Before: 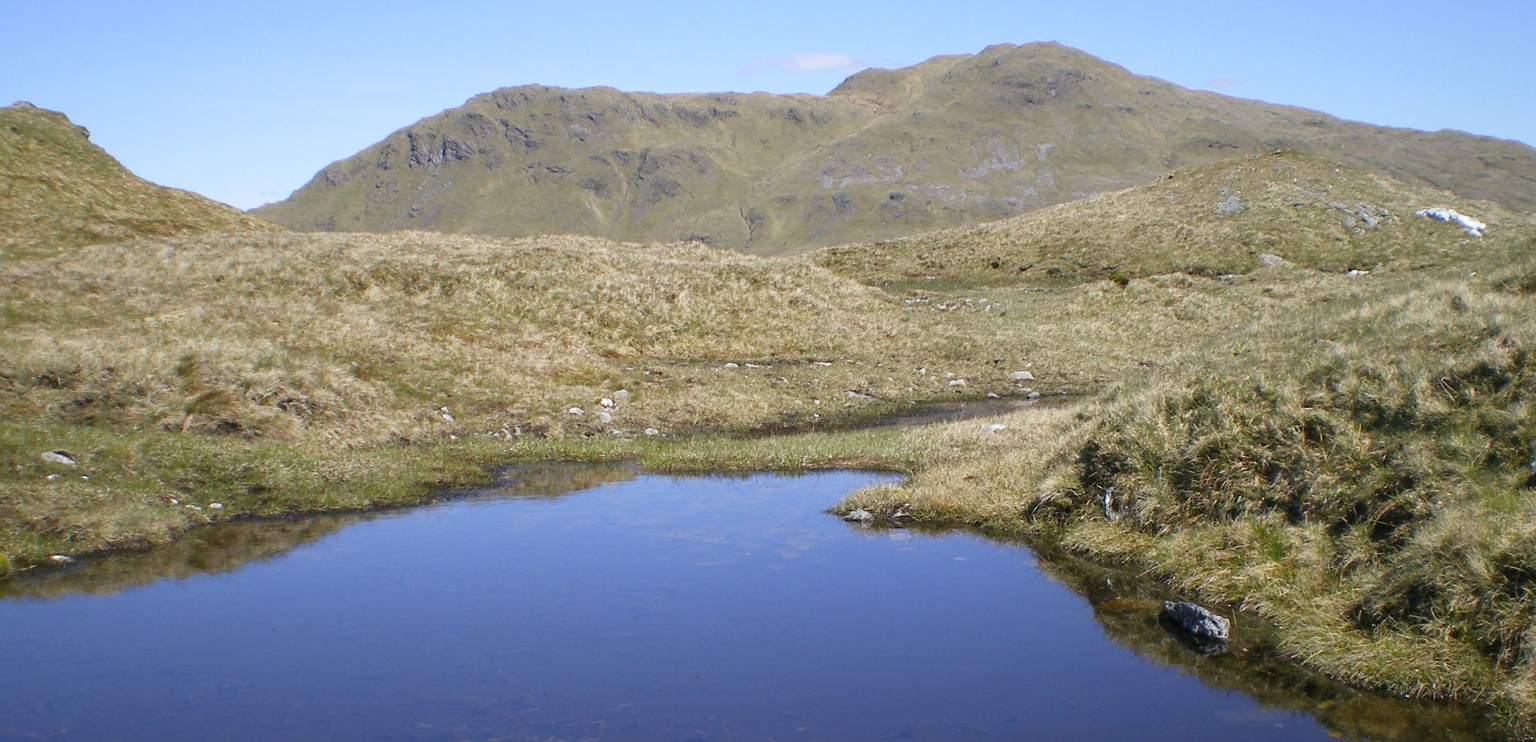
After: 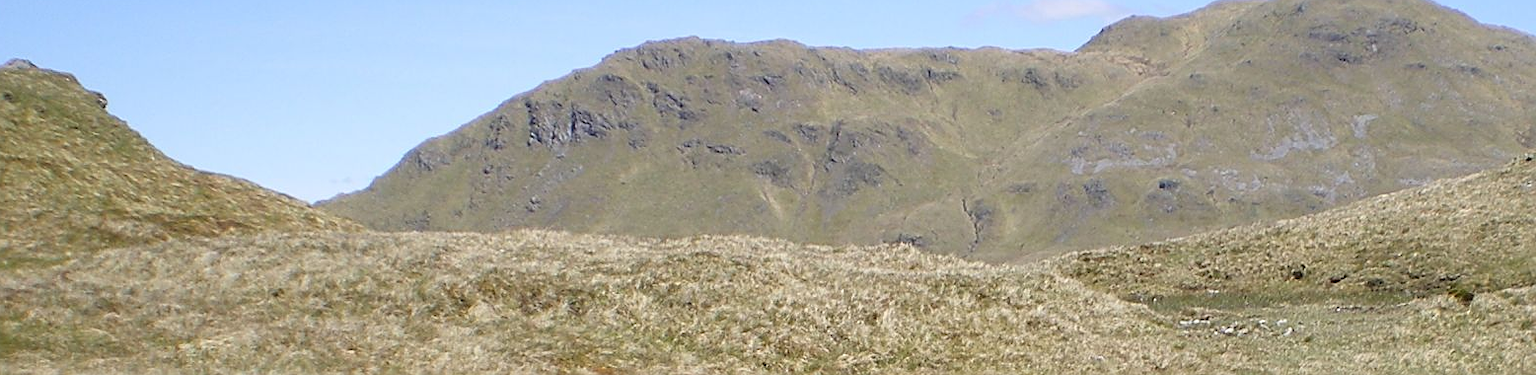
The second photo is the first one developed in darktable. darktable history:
sharpen: on, module defaults
crop: left 0.57%, top 7.646%, right 23.363%, bottom 53.849%
